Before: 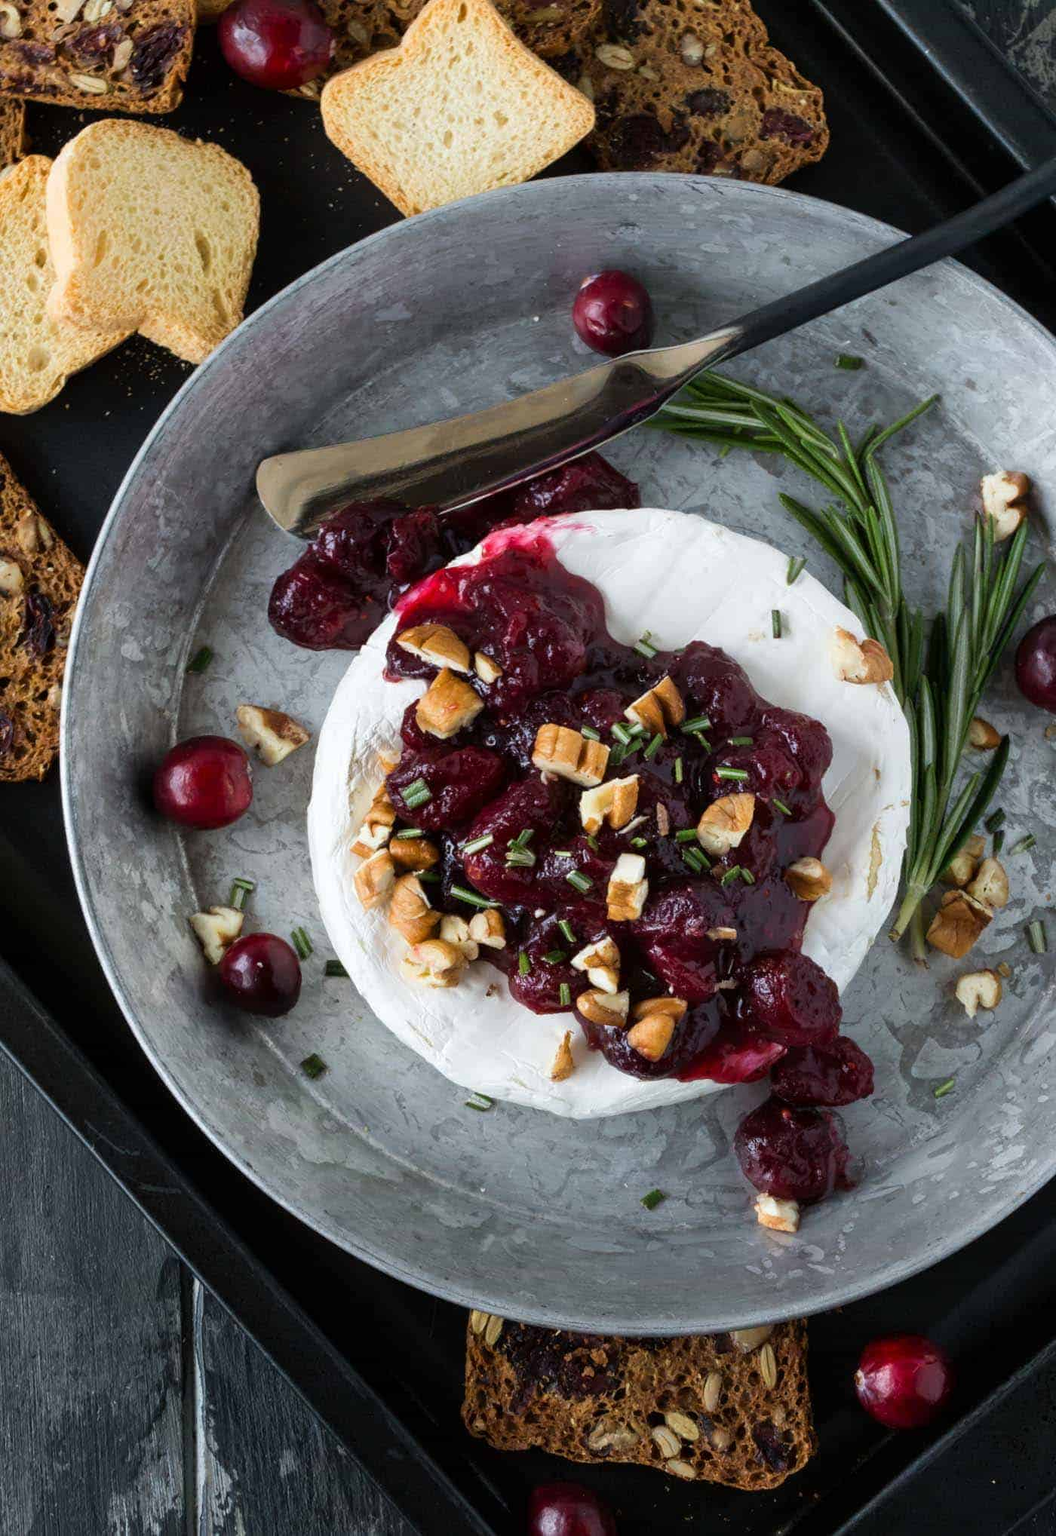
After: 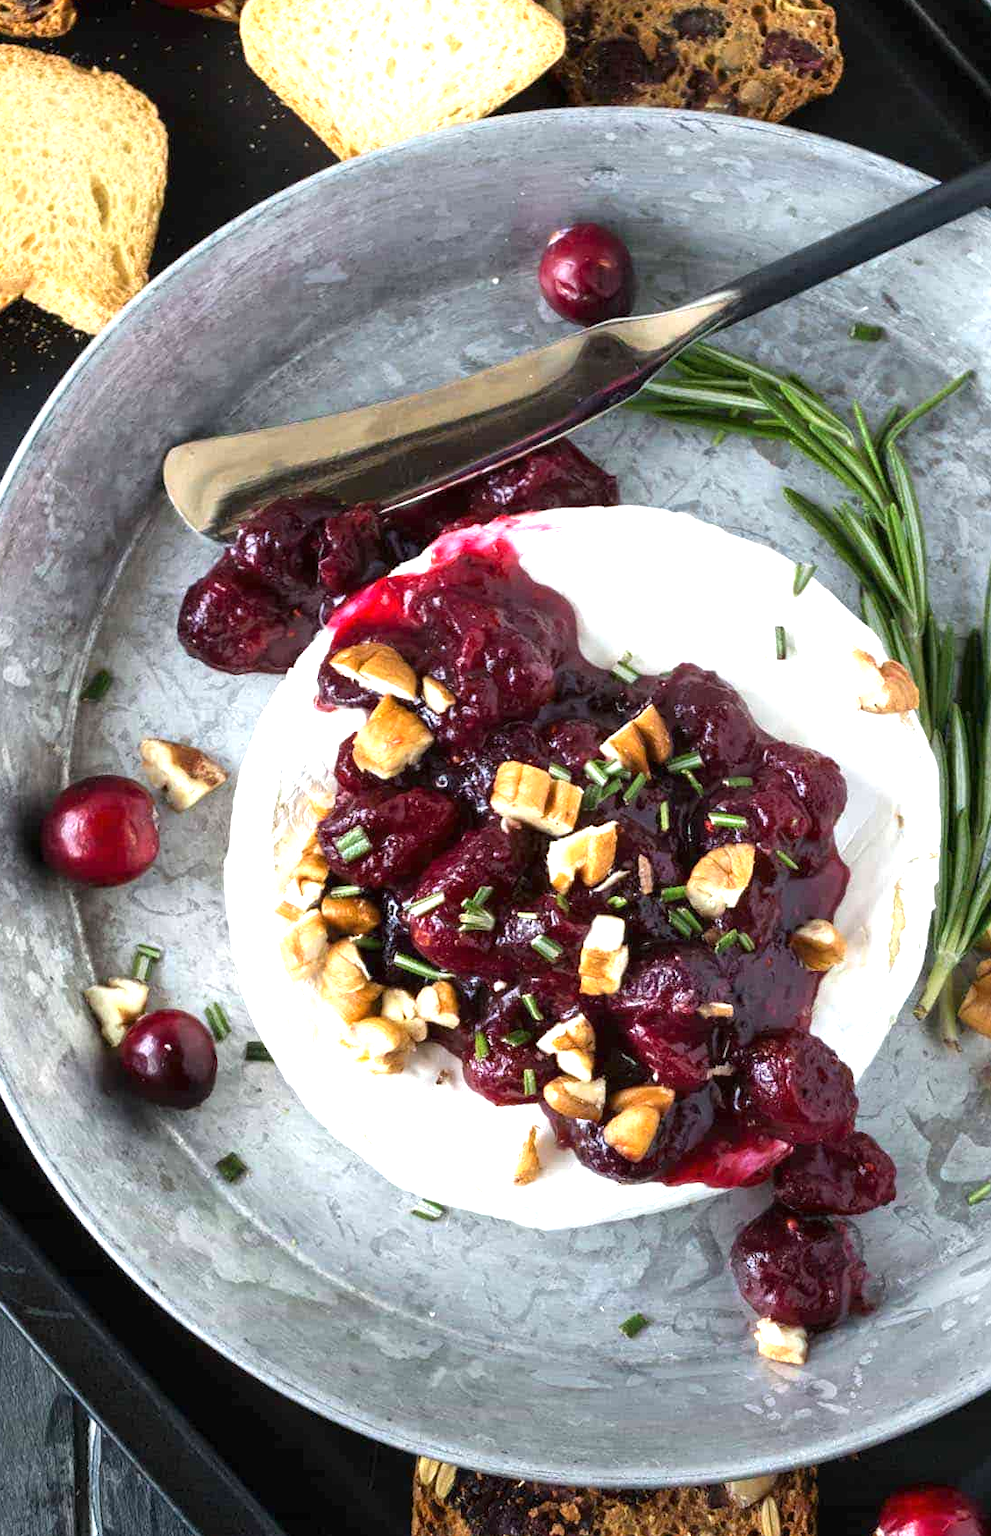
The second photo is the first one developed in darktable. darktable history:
exposure: black level correction 0, exposure 1.1 EV, compensate exposure bias true, compensate highlight preservation false
crop: left 11.225%, top 5.381%, right 9.565%, bottom 10.314%
